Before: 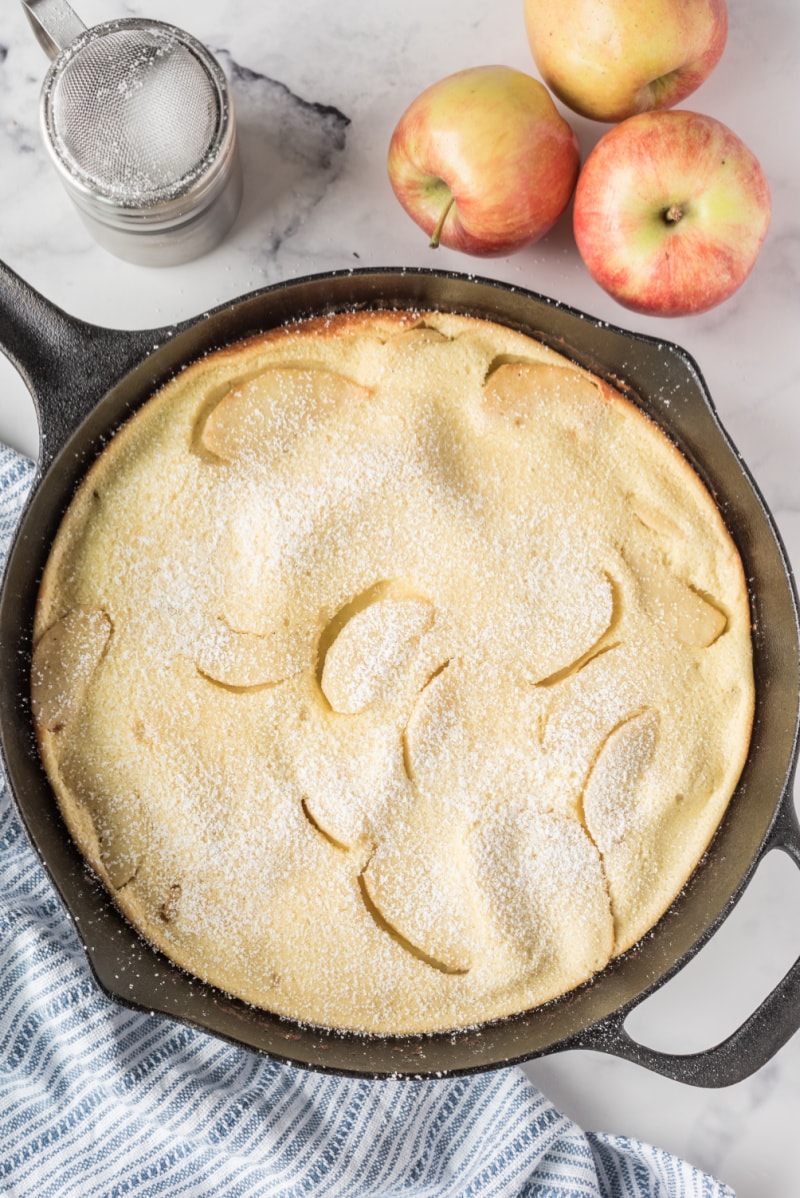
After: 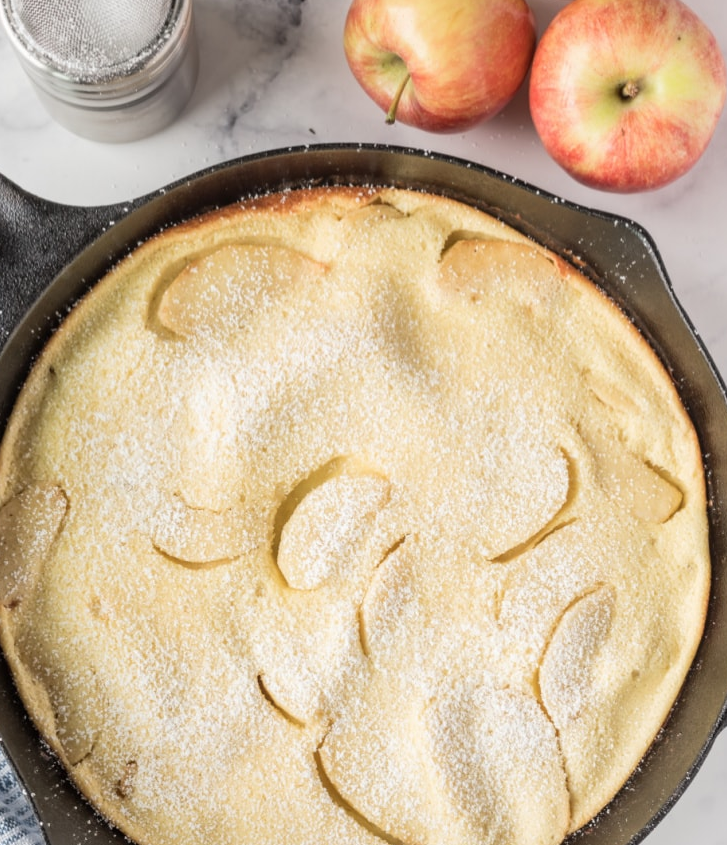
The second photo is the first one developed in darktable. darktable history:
crop: left 5.529%, top 10.399%, right 3.484%, bottom 19.016%
